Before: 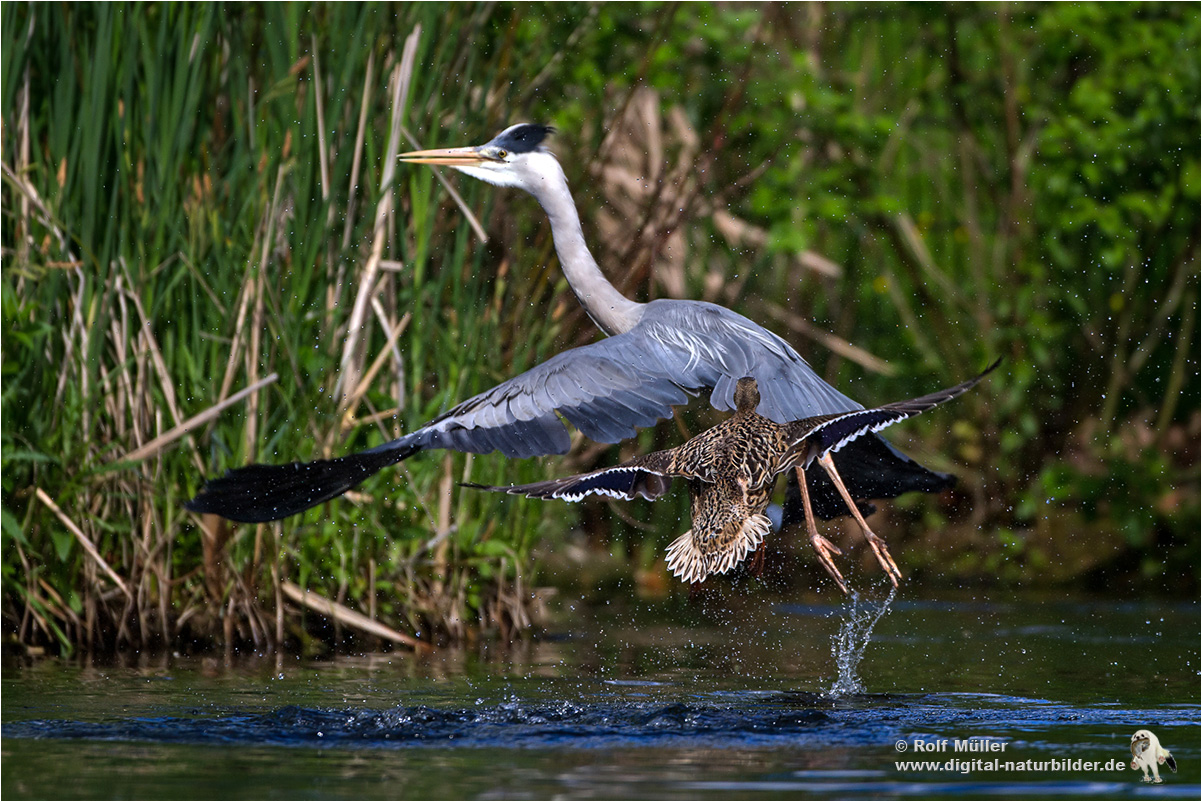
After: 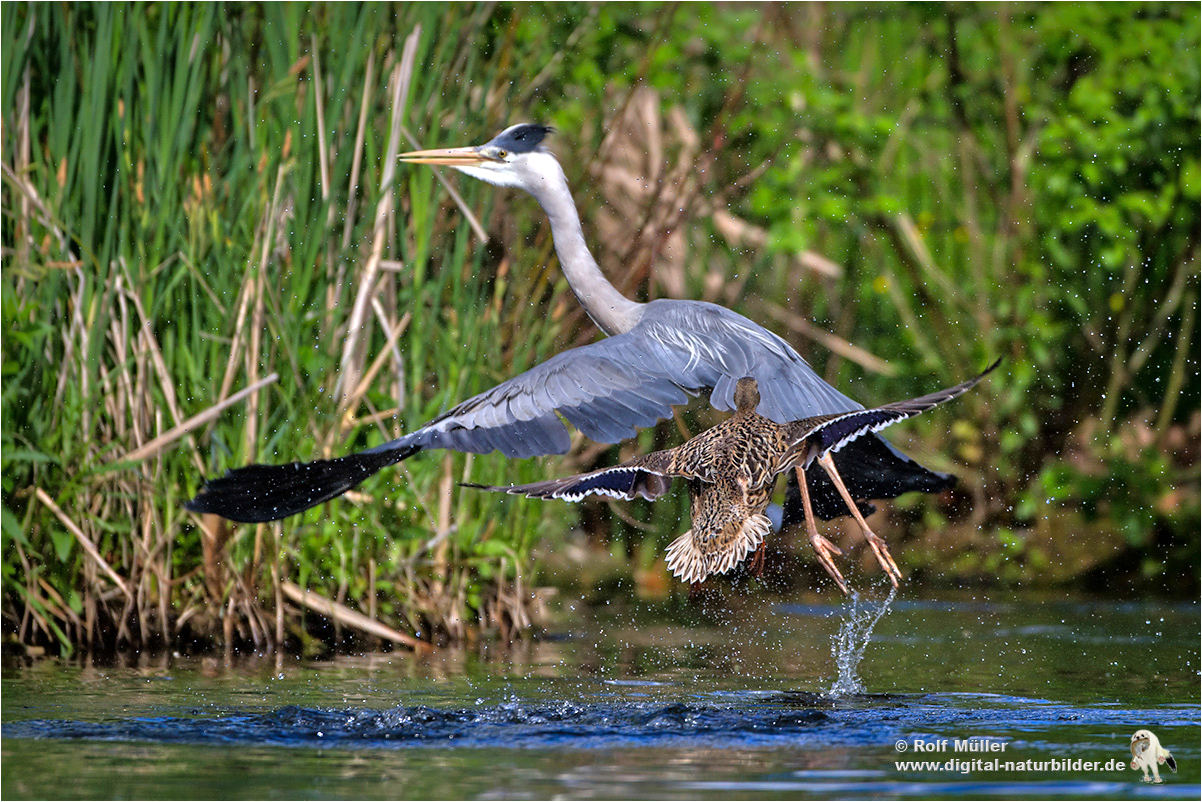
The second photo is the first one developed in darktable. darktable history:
tone equalizer: -7 EV 0.151 EV, -6 EV 0.611 EV, -5 EV 1.16 EV, -4 EV 1.33 EV, -3 EV 1.15 EV, -2 EV 0.6 EV, -1 EV 0.165 EV
